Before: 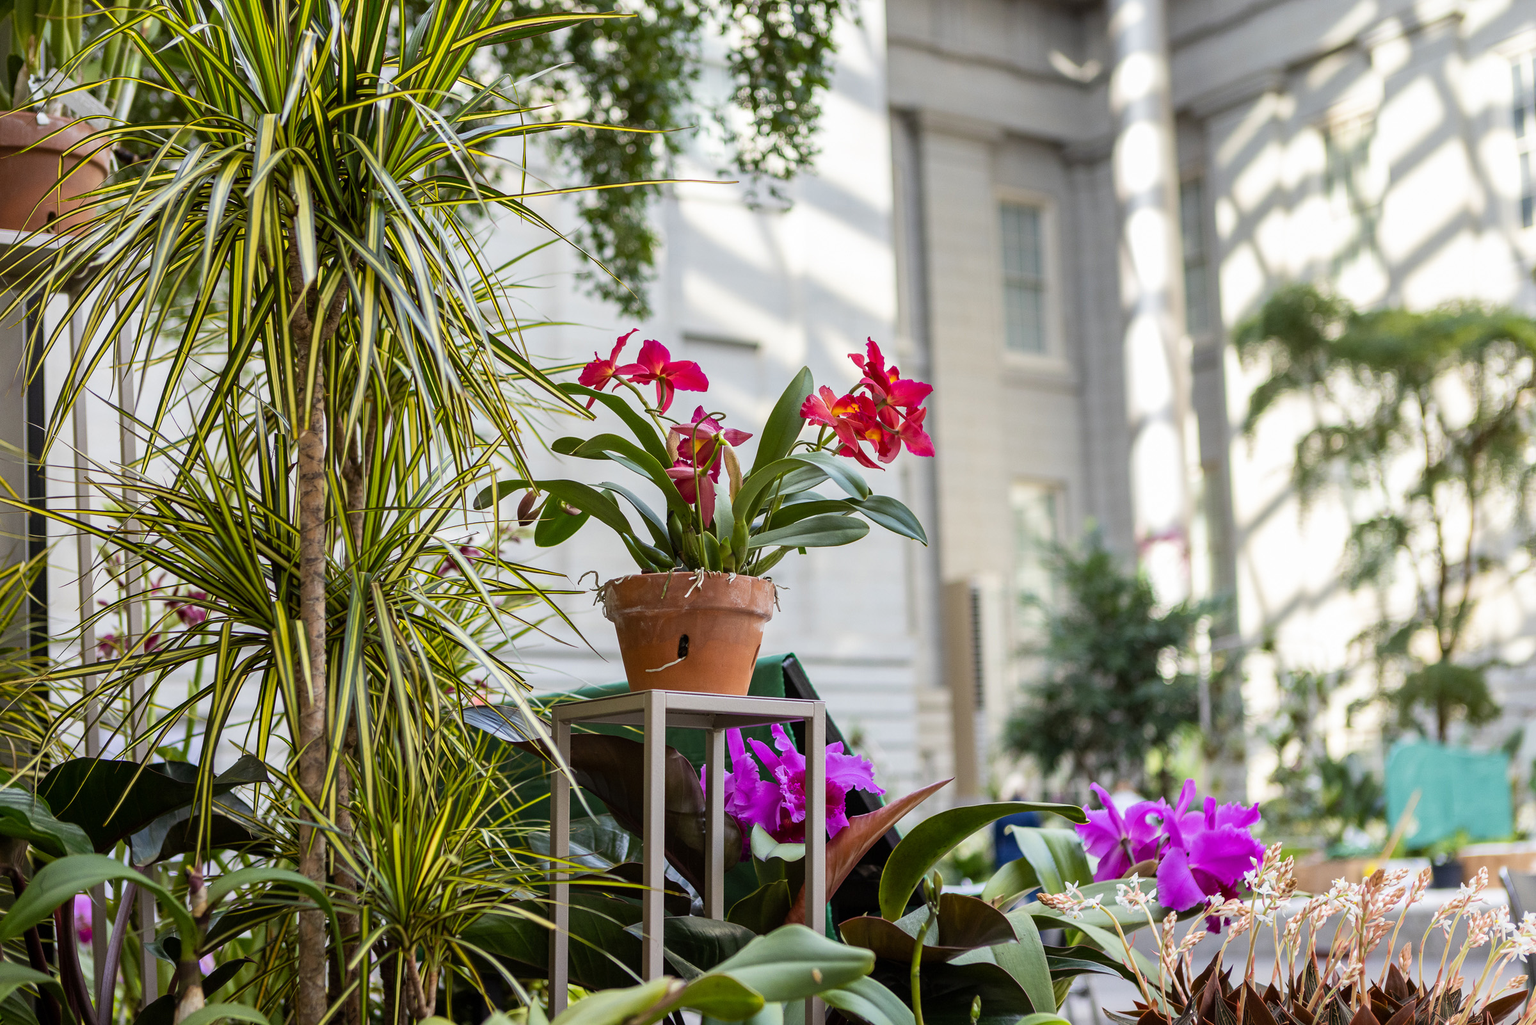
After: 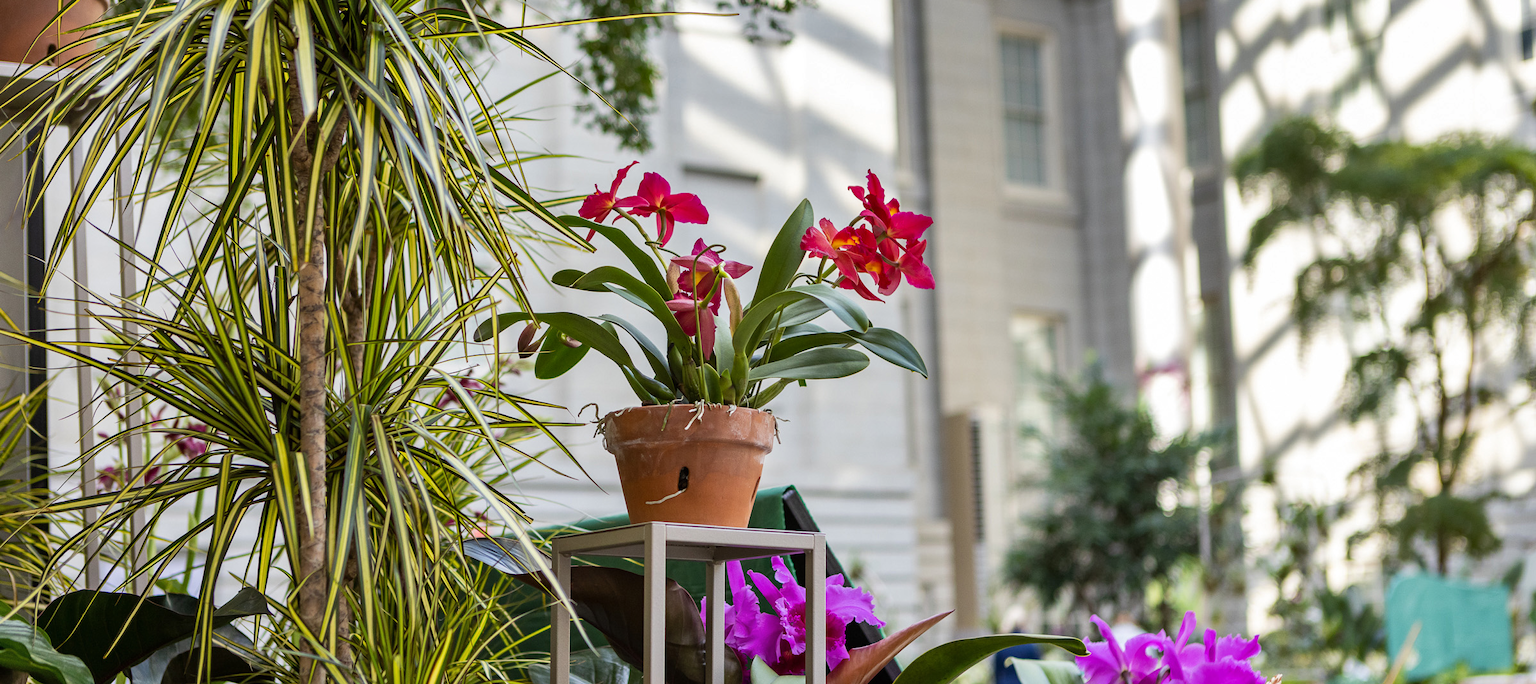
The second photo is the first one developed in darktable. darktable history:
crop: top 16.386%, bottom 16.734%
tone equalizer: edges refinement/feathering 500, mask exposure compensation -1.57 EV, preserve details no
shadows and highlights: soften with gaussian
